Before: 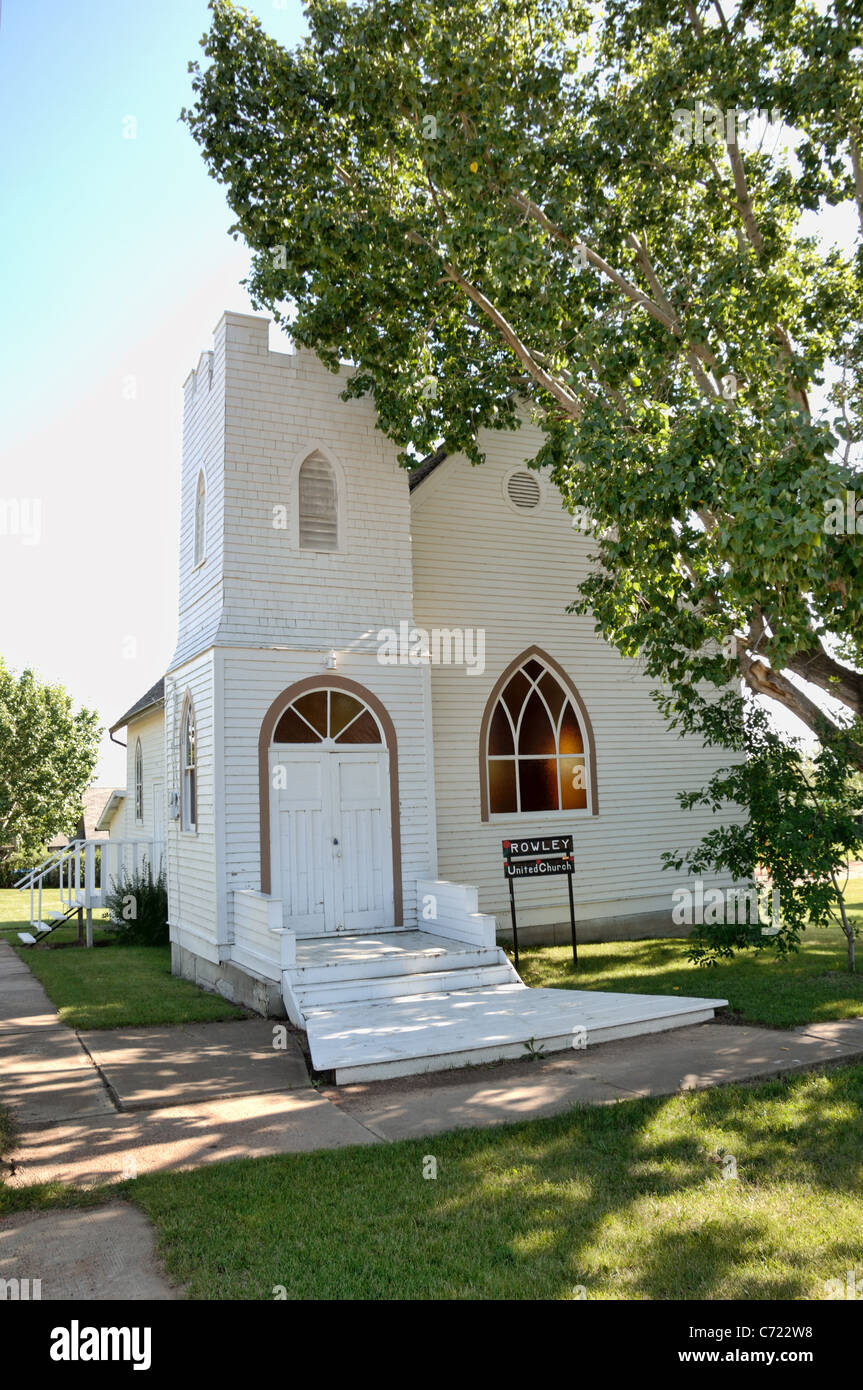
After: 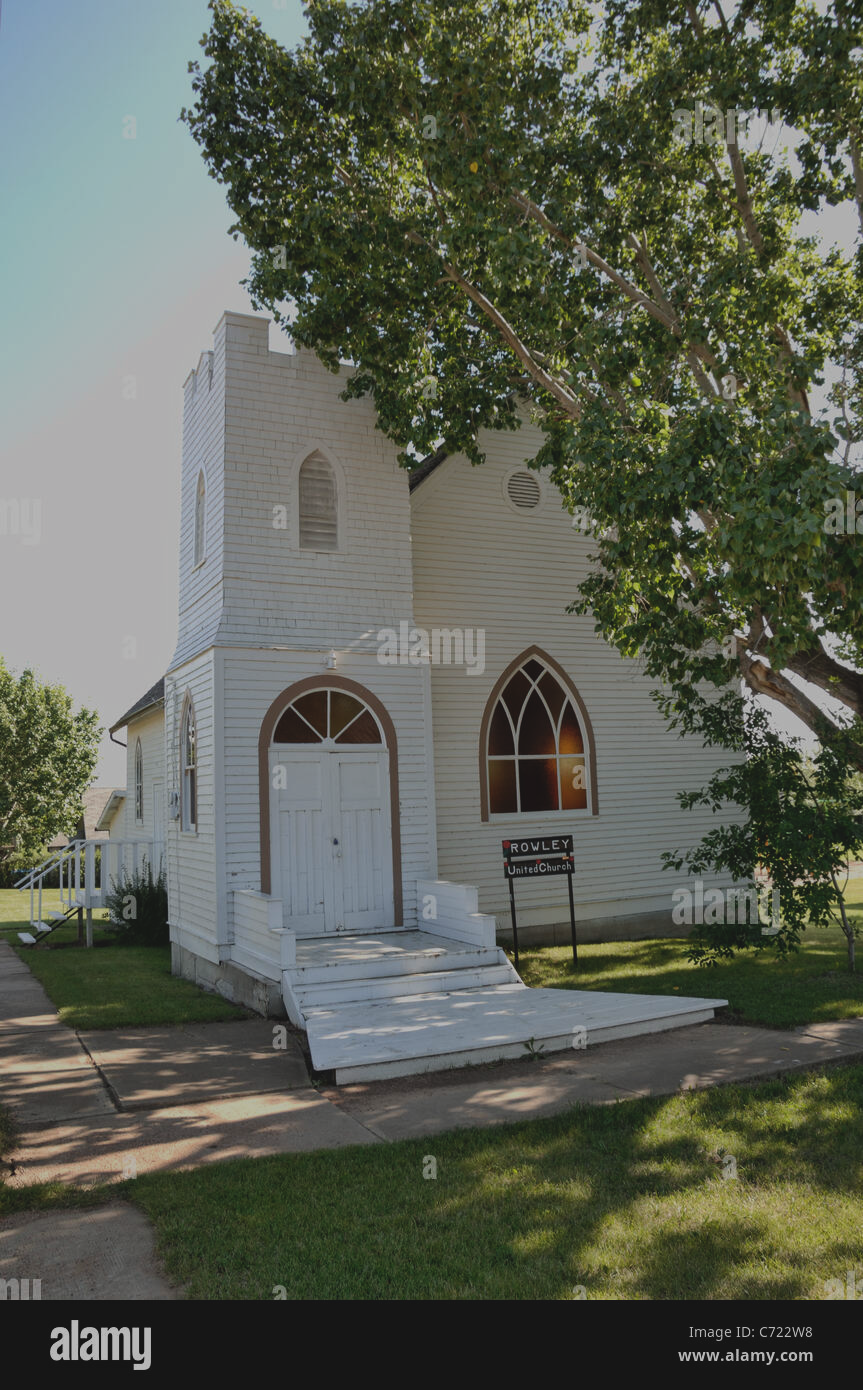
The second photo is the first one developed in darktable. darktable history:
exposure: black level correction -0.016, exposure -1.059 EV, compensate exposure bias true, compensate highlight preservation false
